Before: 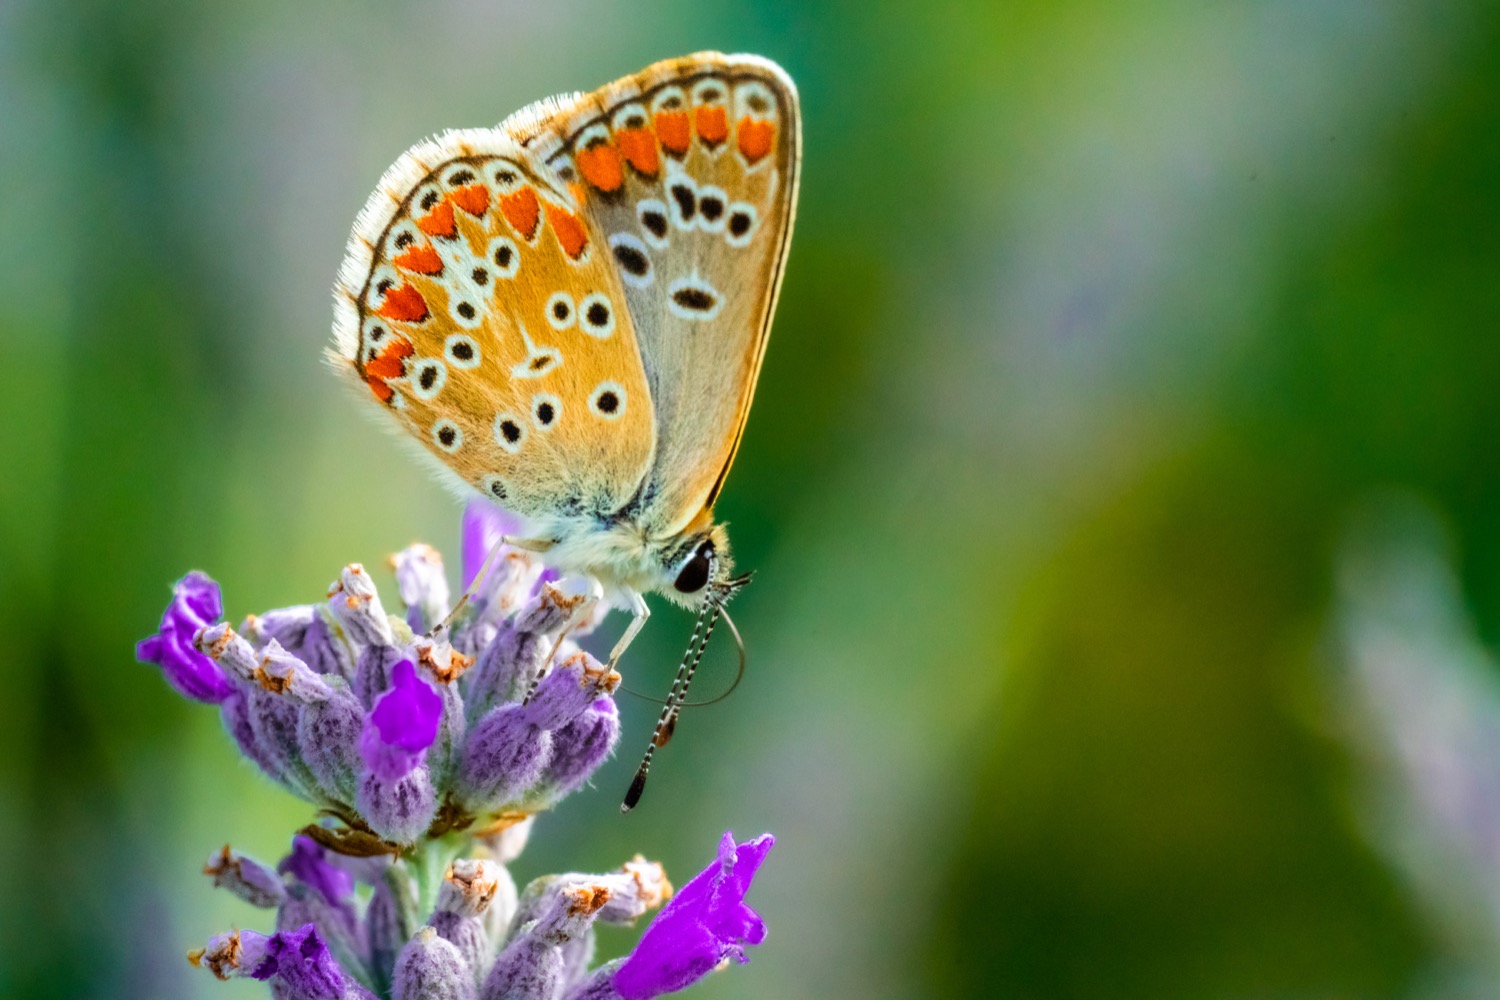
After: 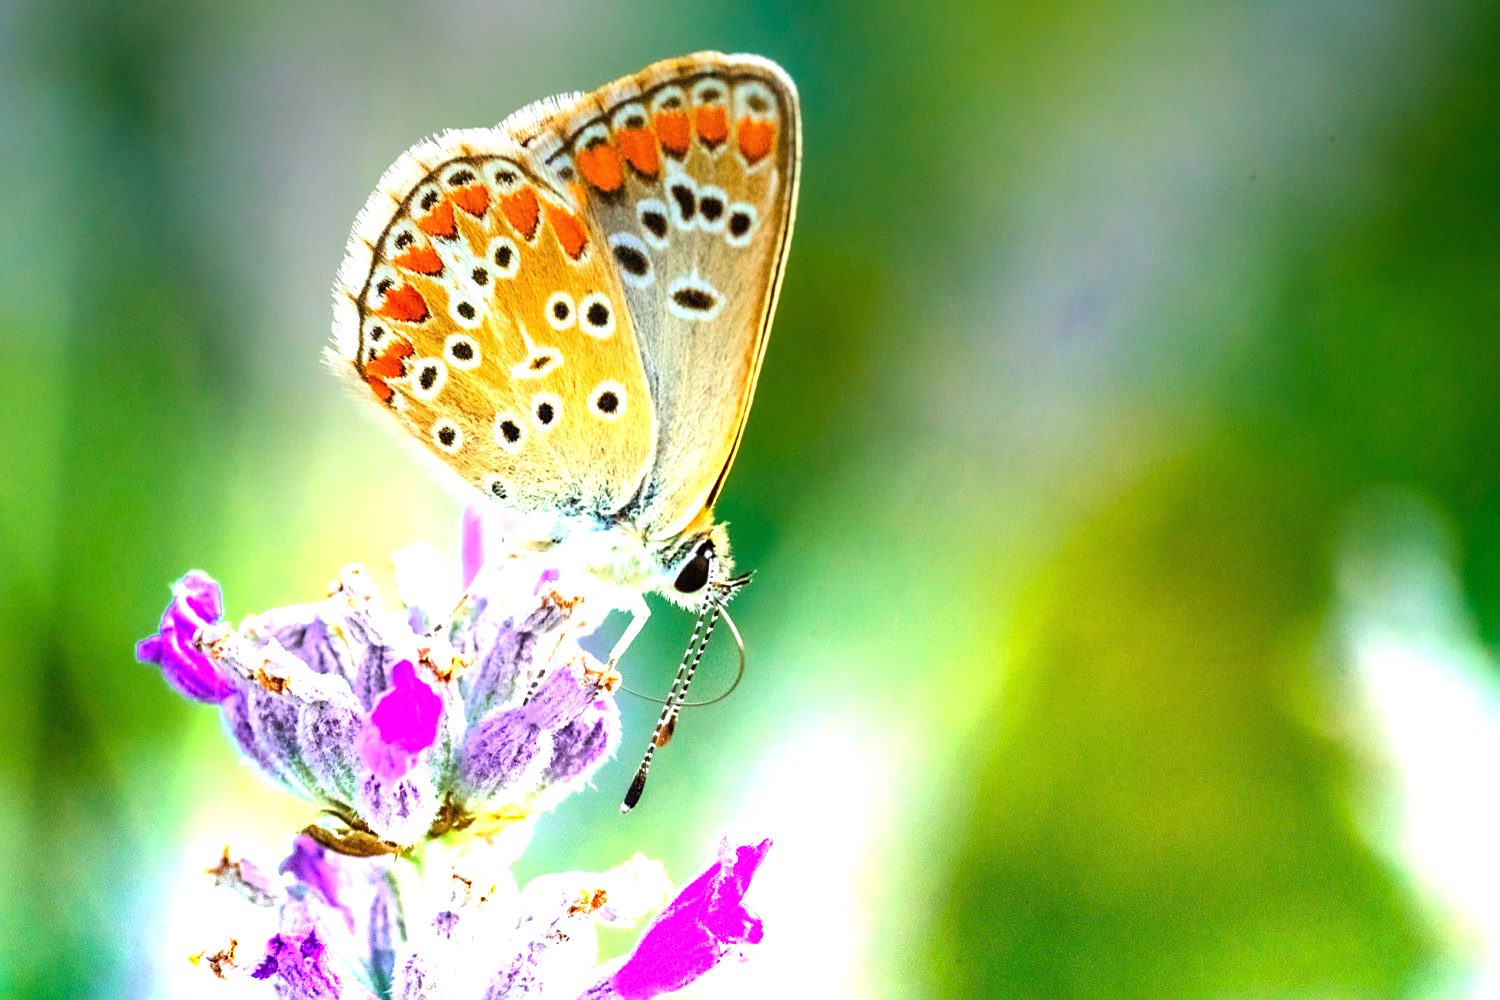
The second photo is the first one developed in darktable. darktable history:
graduated density: density -3.9 EV
sharpen: on, module defaults
